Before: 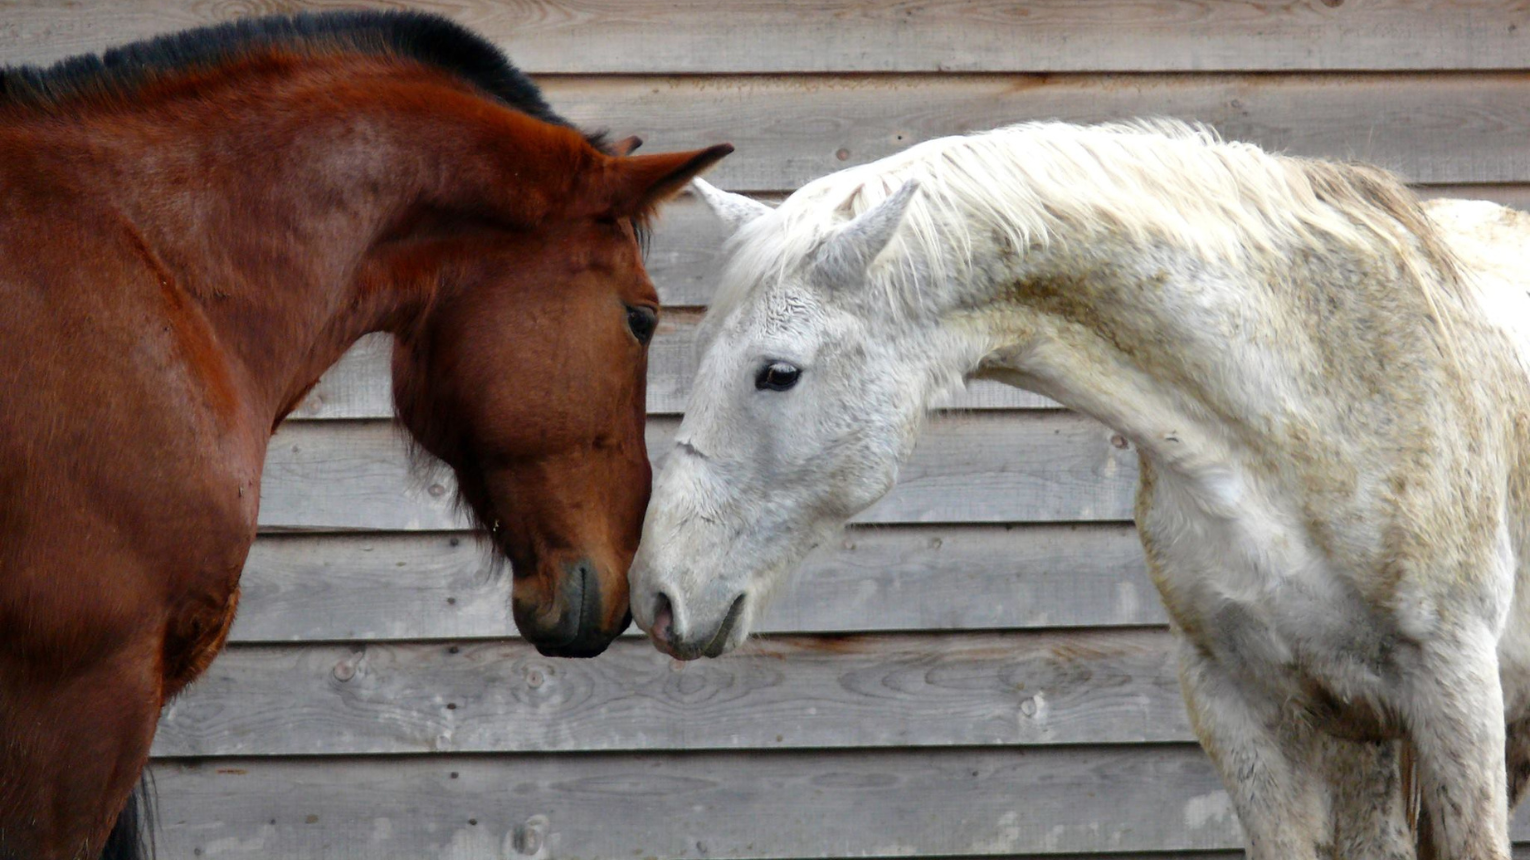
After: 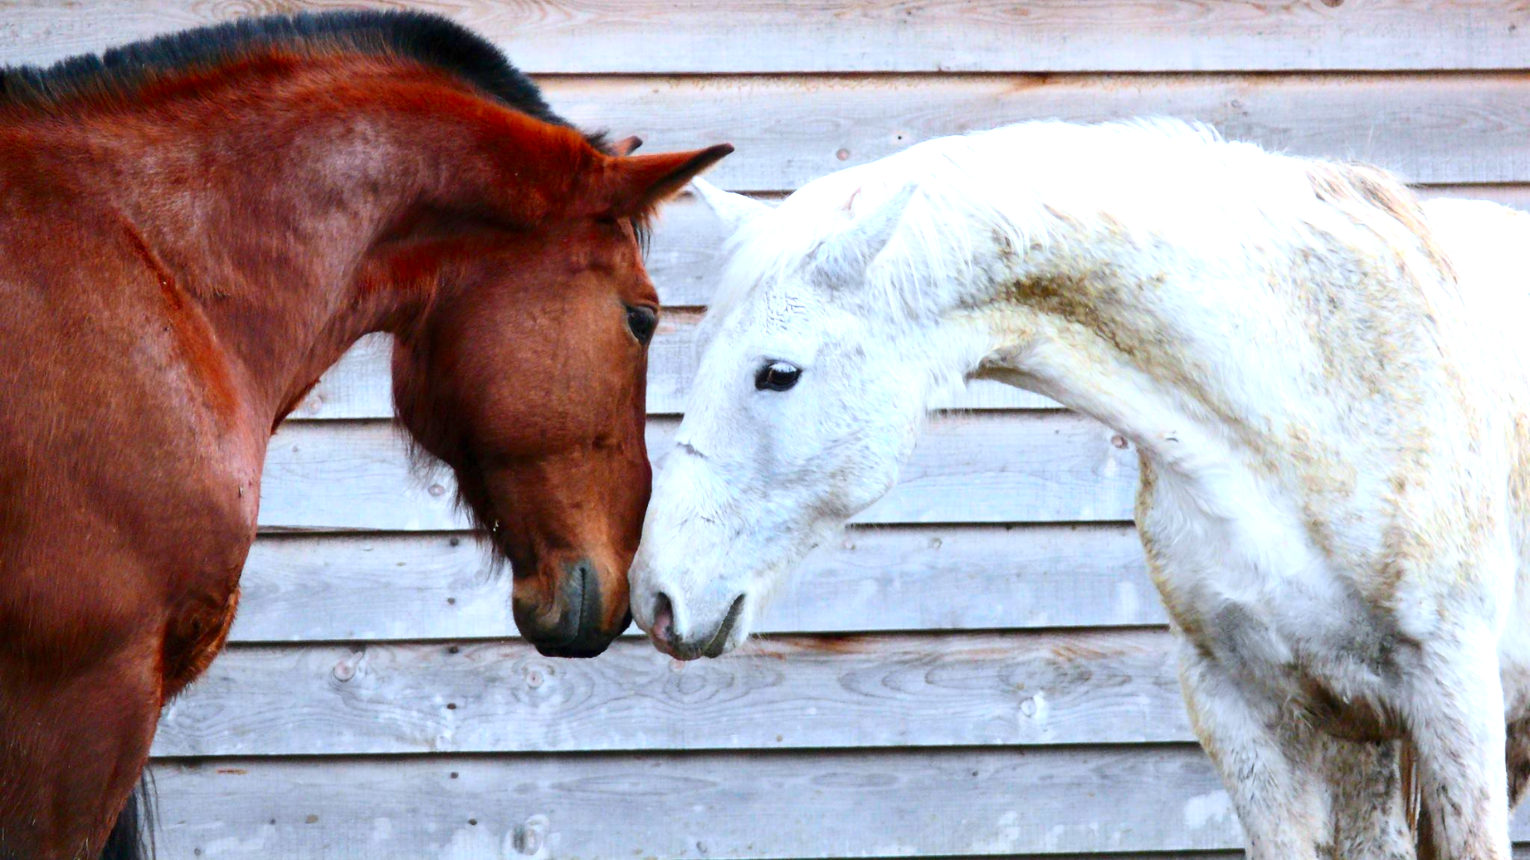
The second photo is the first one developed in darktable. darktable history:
contrast brightness saturation: contrast 0.229, brightness 0.104, saturation 0.295
color correction: highlights a* -2.31, highlights b* -18.4
exposure: exposure 0.768 EV, compensate highlight preservation false
